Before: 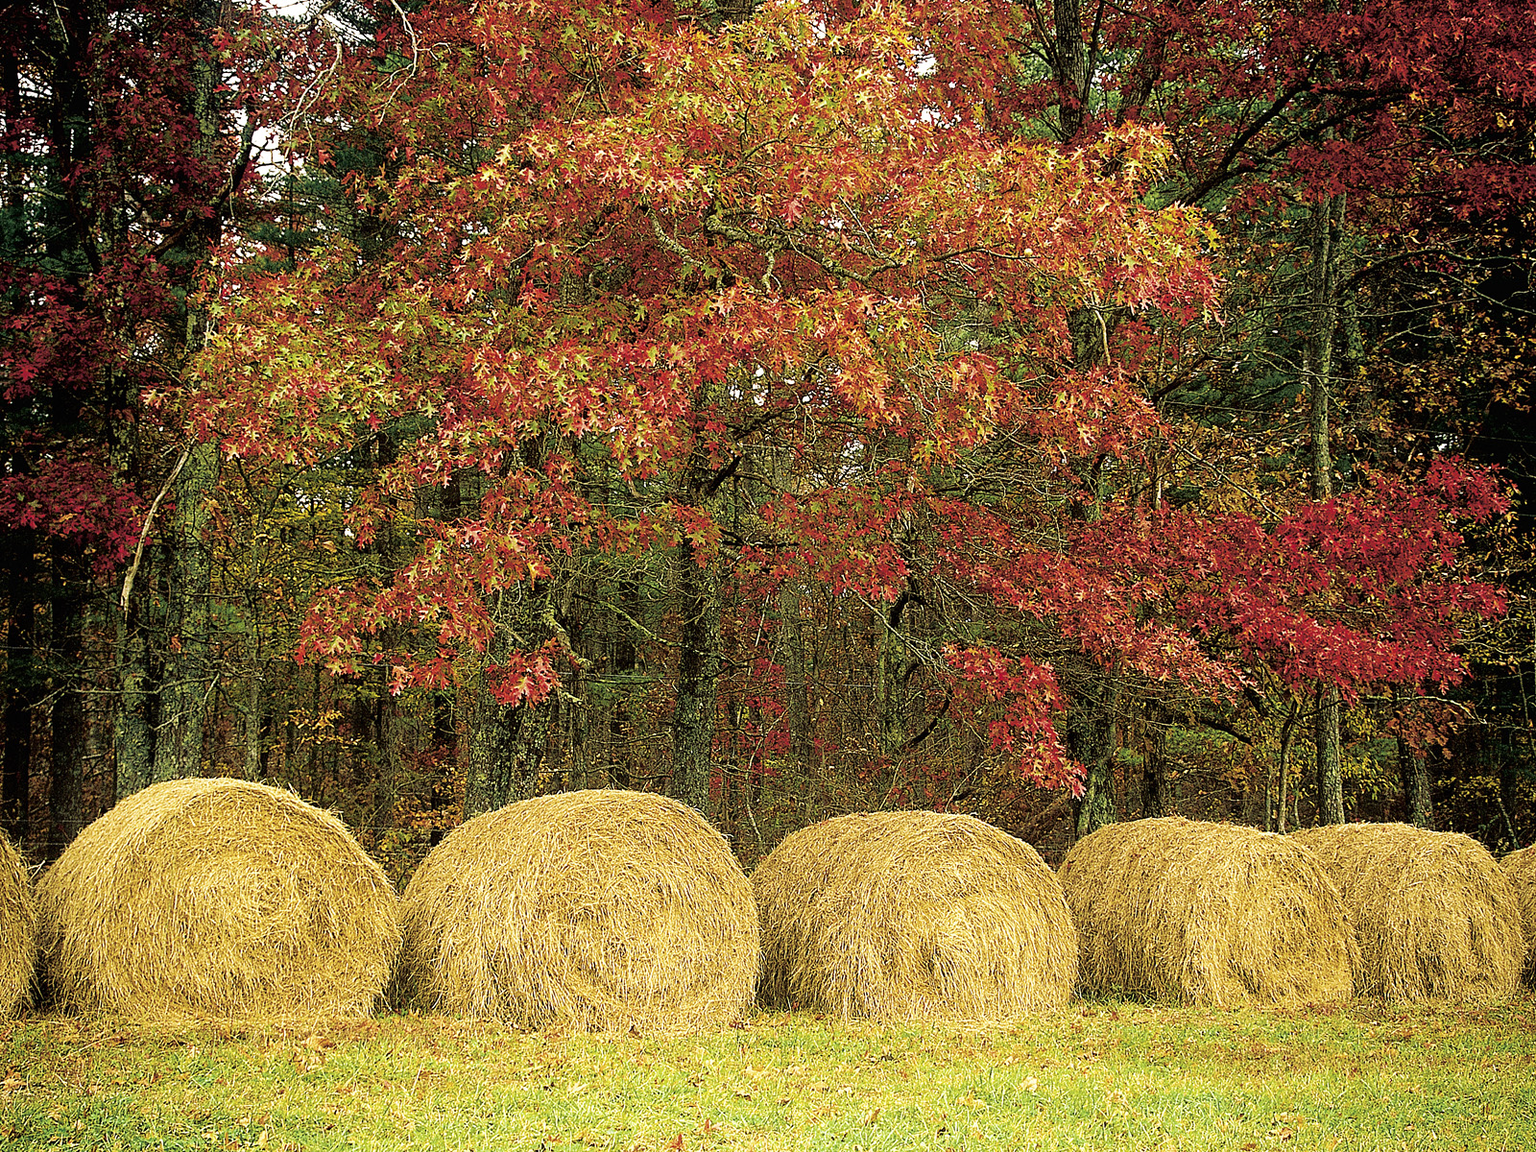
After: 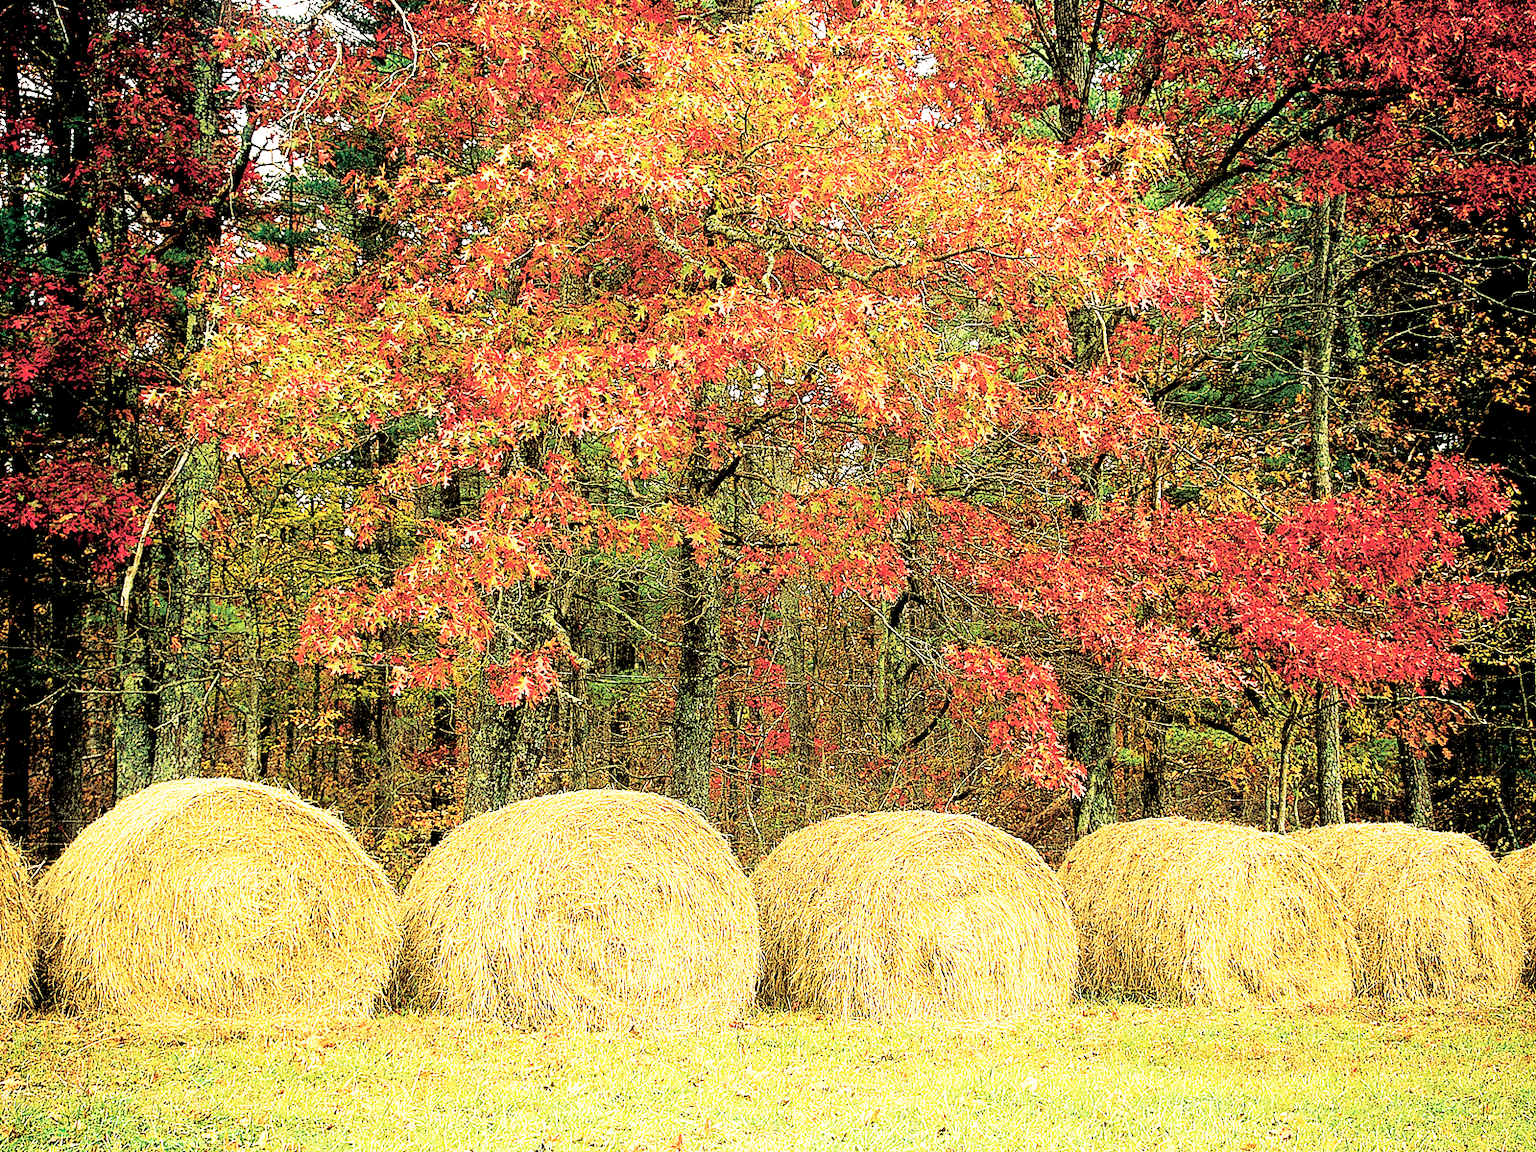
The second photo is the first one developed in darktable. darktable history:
exposure: black level correction 0, exposure 0.7 EV, compensate exposure bias true, compensate highlight preservation false
white balance: emerald 1
base curve: curves: ch0 [(0, 0) (0.088, 0.125) (0.176, 0.251) (0.354, 0.501) (0.613, 0.749) (1, 0.877)], preserve colors none
rgb levels: levels [[0.01, 0.419, 0.839], [0, 0.5, 1], [0, 0.5, 1]]
